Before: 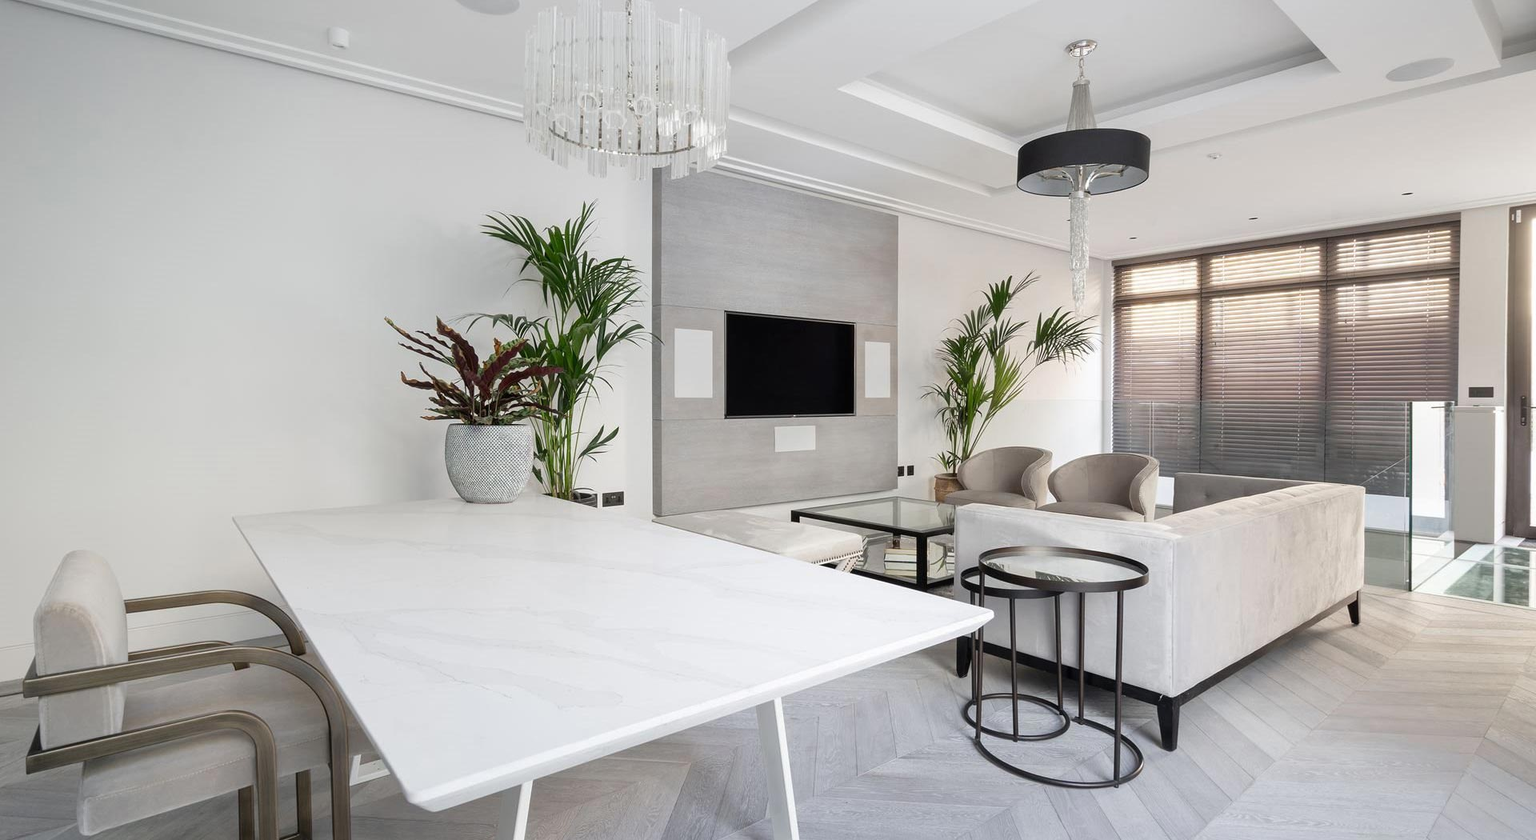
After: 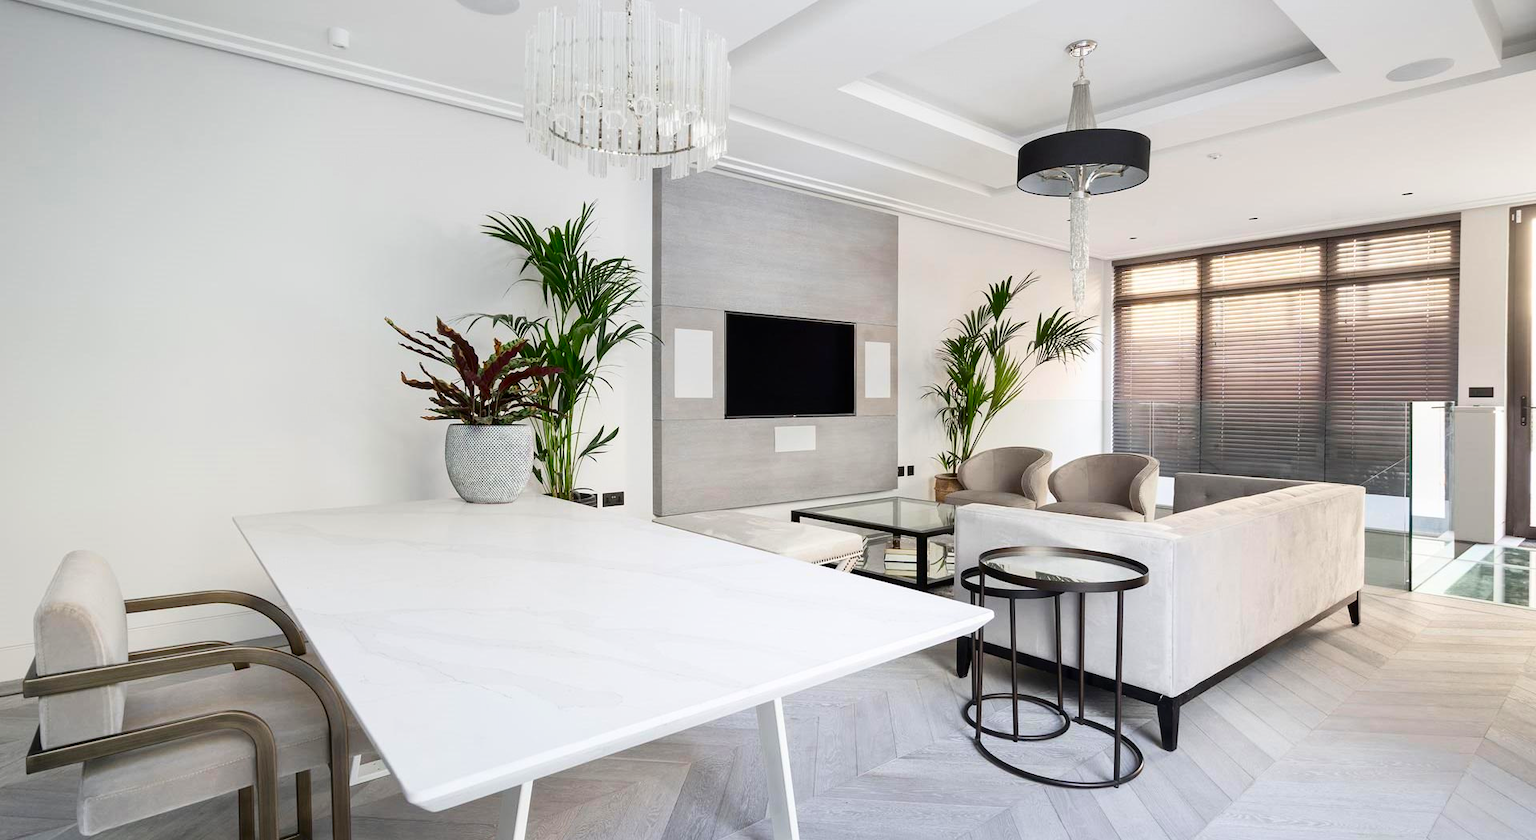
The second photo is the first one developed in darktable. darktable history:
contrast brightness saturation: contrast 0.178, saturation 0.299
